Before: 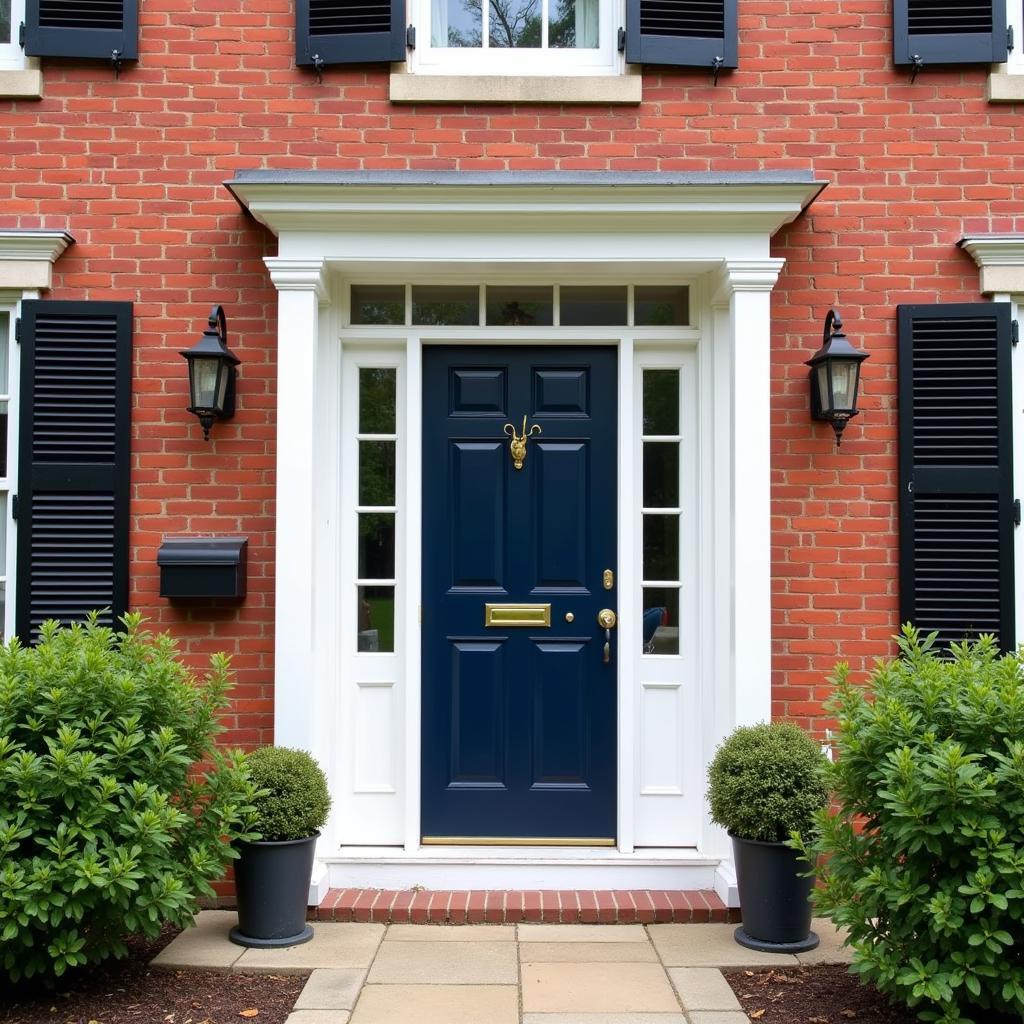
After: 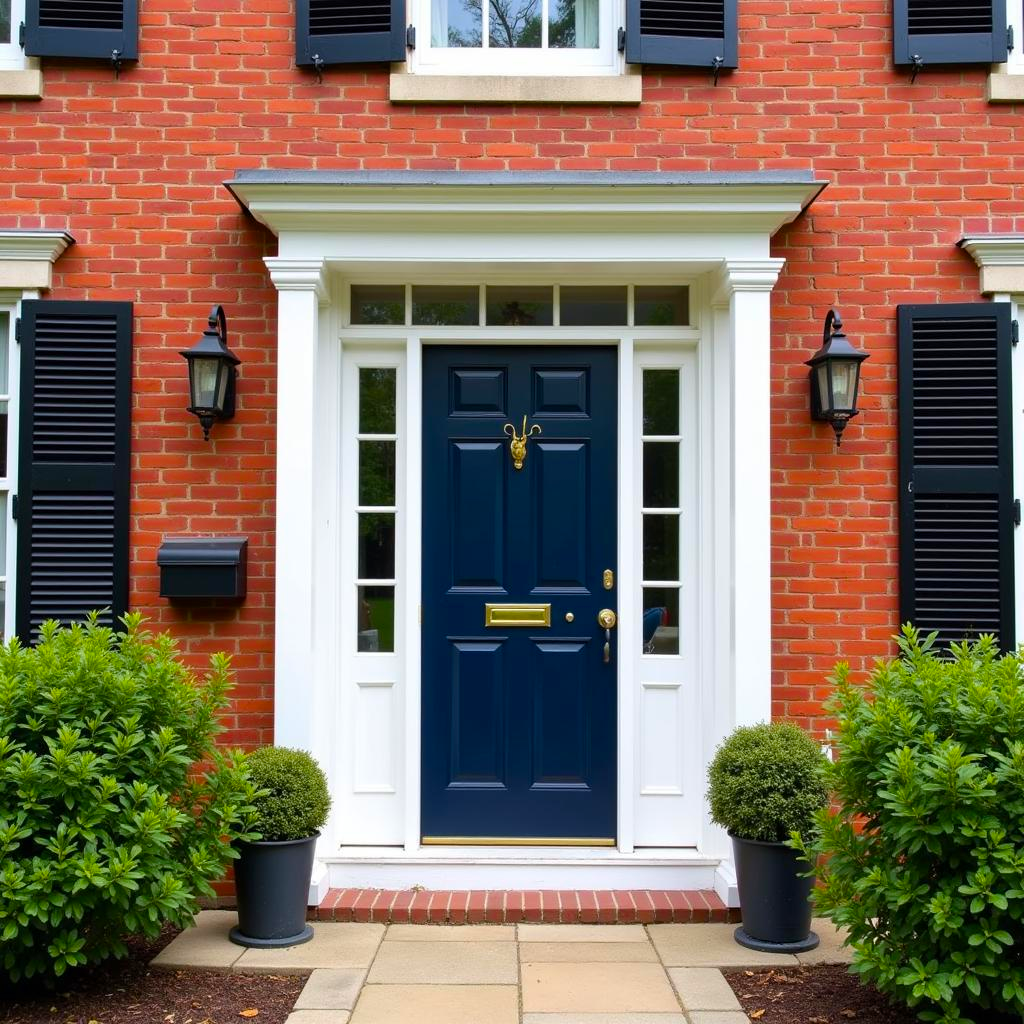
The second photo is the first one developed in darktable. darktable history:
color balance rgb: perceptual saturation grading › global saturation 31.073%
